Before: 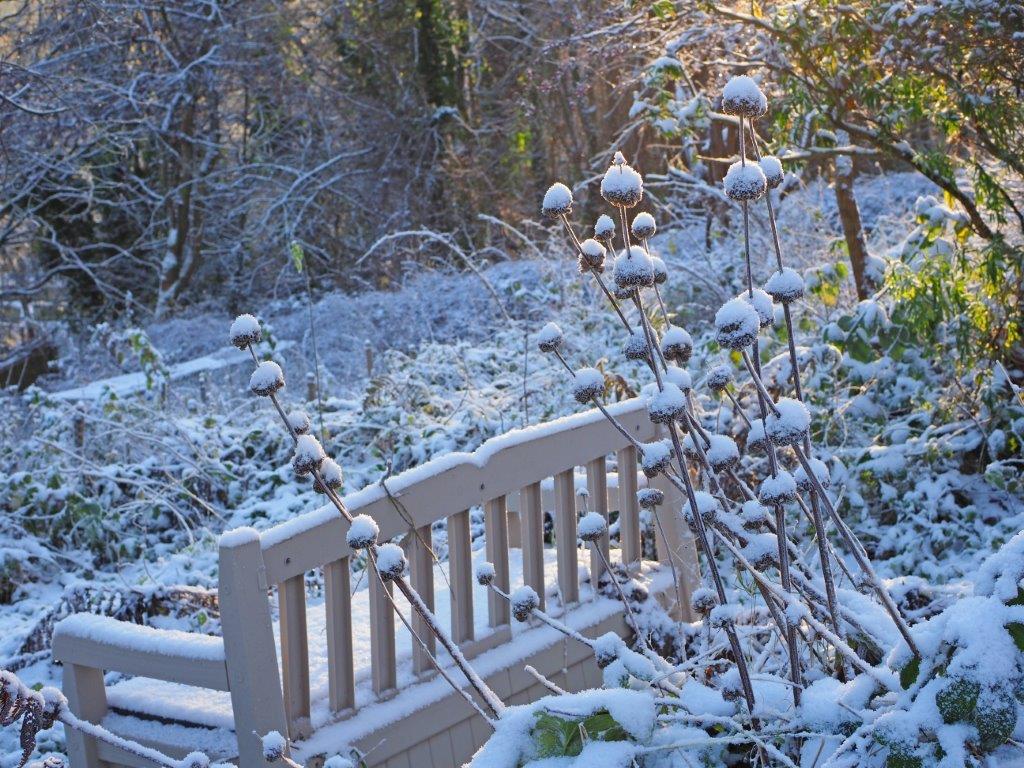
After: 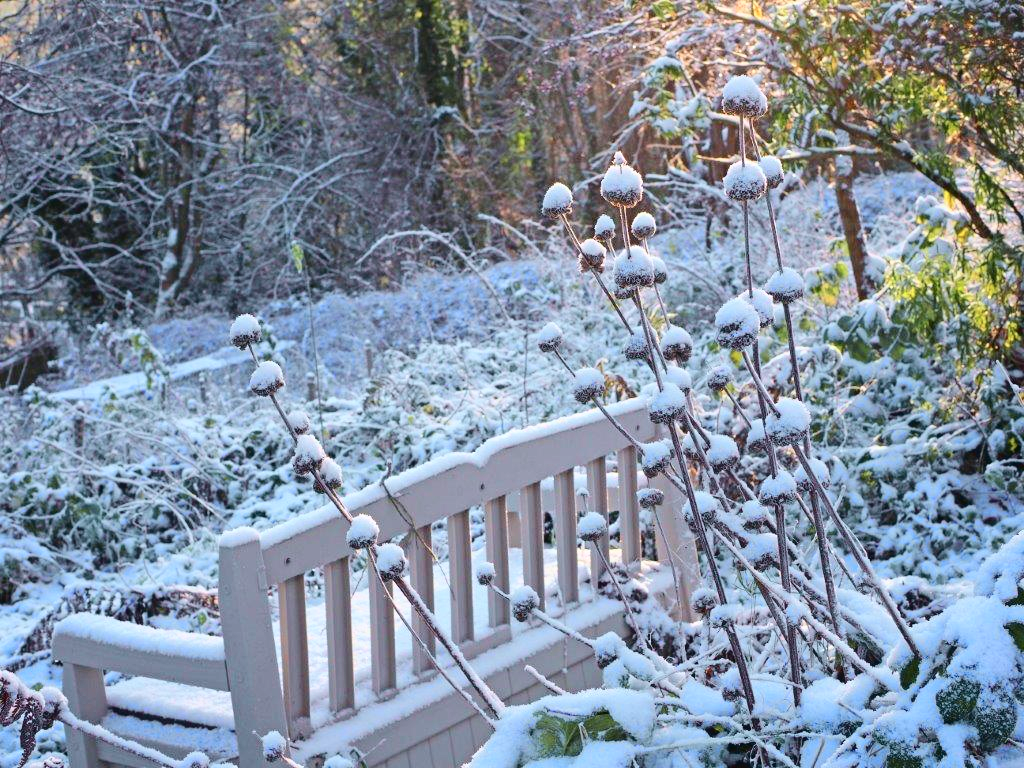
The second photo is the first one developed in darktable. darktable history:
tone curve: curves: ch0 [(0, 0.023) (0.087, 0.065) (0.184, 0.168) (0.45, 0.54) (0.57, 0.683) (0.722, 0.825) (0.877, 0.948) (1, 1)]; ch1 [(0, 0) (0.388, 0.369) (0.44, 0.44) (0.489, 0.481) (0.534, 0.551) (0.657, 0.659) (1, 1)]; ch2 [(0, 0) (0.353, 0.317) (0.408, 0.427) (0.472, 0.46) (0.5, 0.496) (0.537, 0.539) (0.576, 0.592) (0.625, 0.631) (1, 1)], color space Lab, independent channels, preserve colors none
